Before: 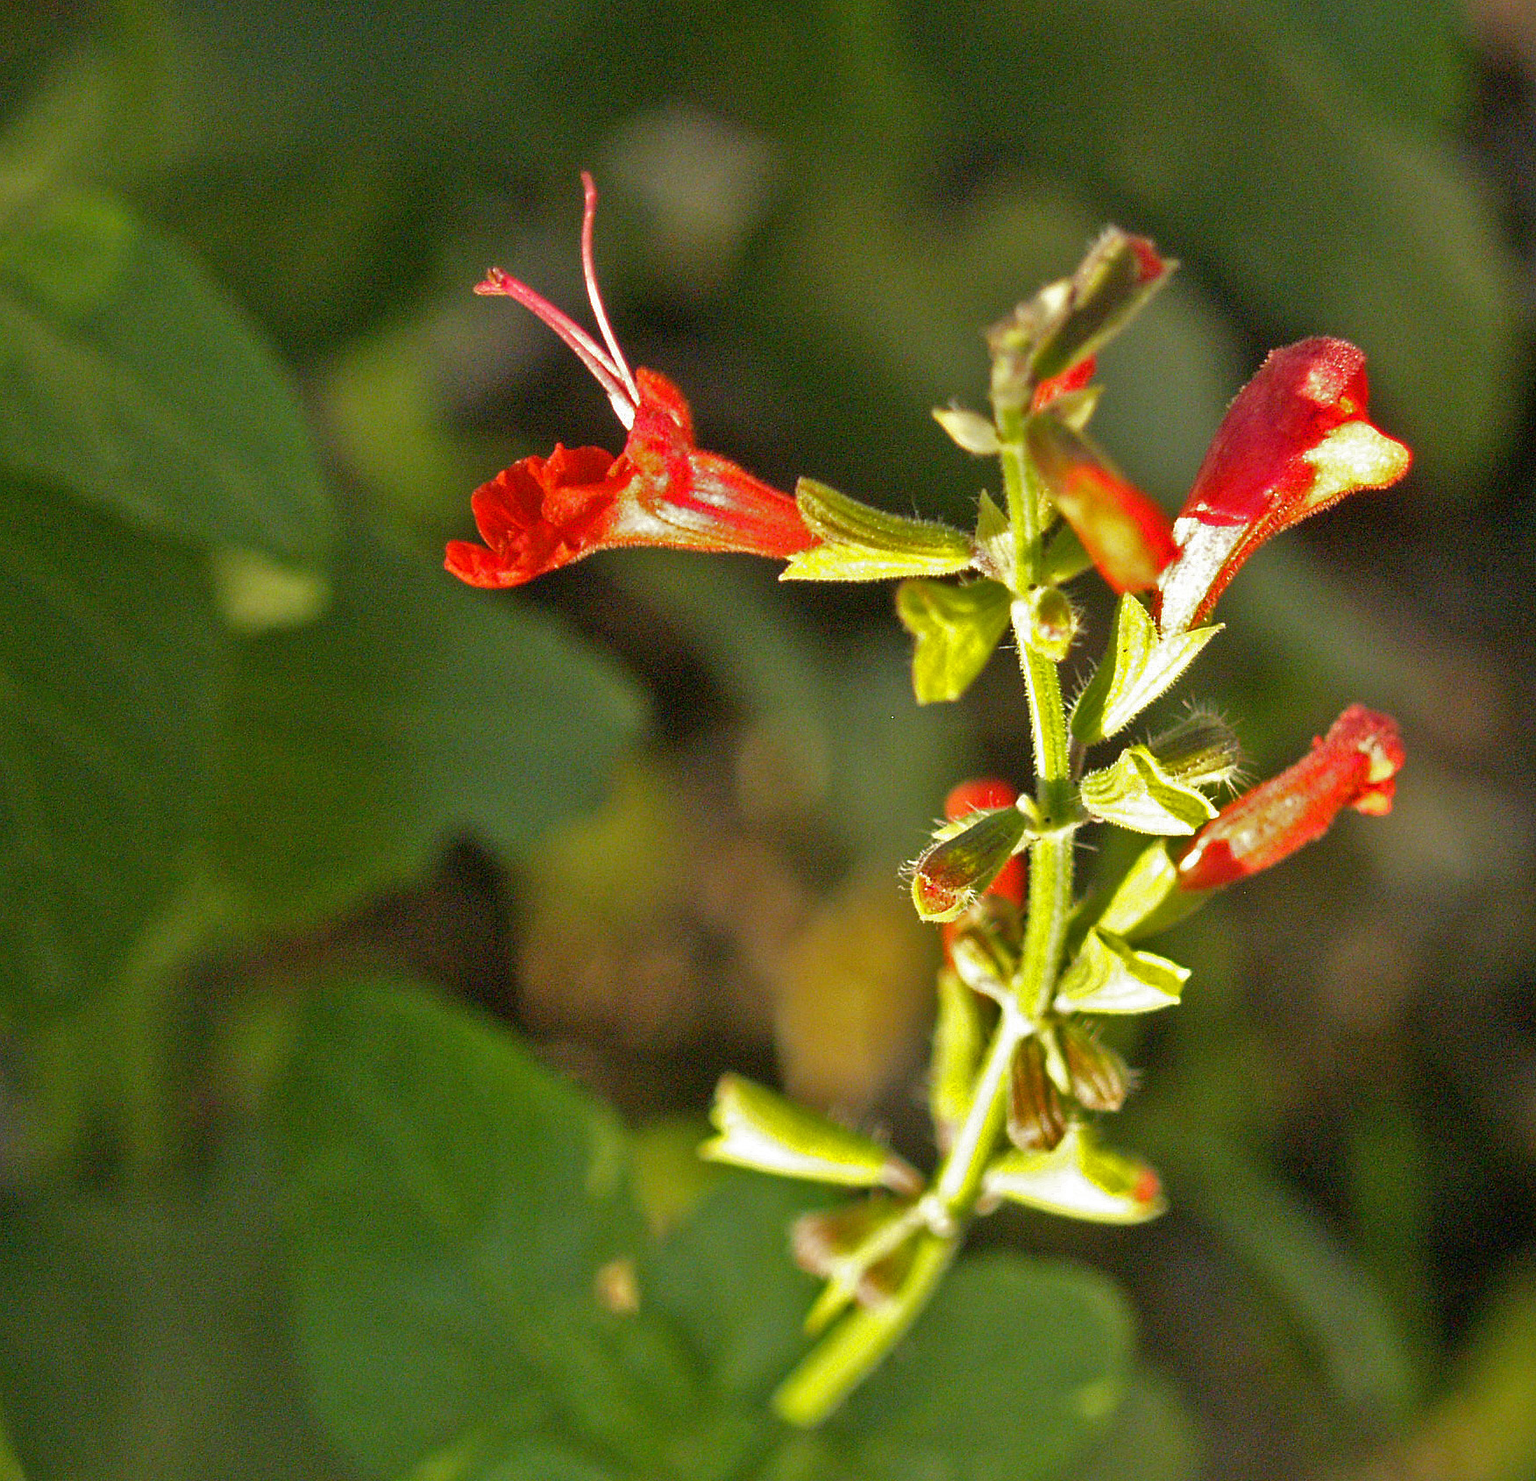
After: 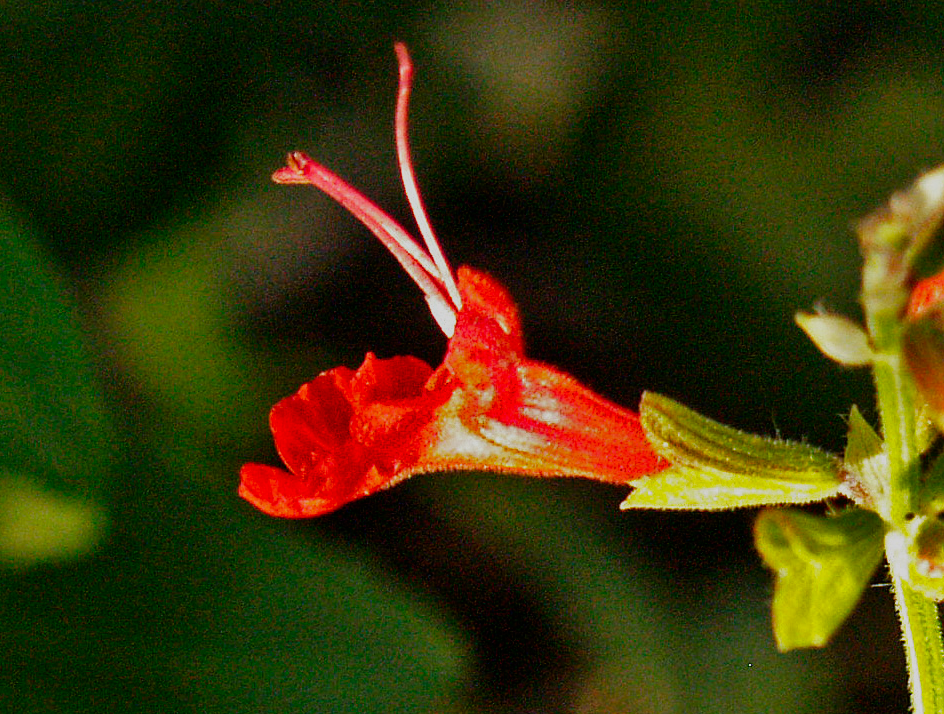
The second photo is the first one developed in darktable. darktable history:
crop: left 15.306%, top 9.065%, right 30.789%, bottom 48.638%
exposure: exposure -0.462 EV, compensate highlight preservation false
sigmoid: contrast 1.7, skew -0.2, preserve hue 0%, red attenuation 0.1, red rotation 0.035, green attenuation 0.1, green rotation -0.017, blue attenuation 0.15, blue rotation -0.052, base primaries Rec2020
